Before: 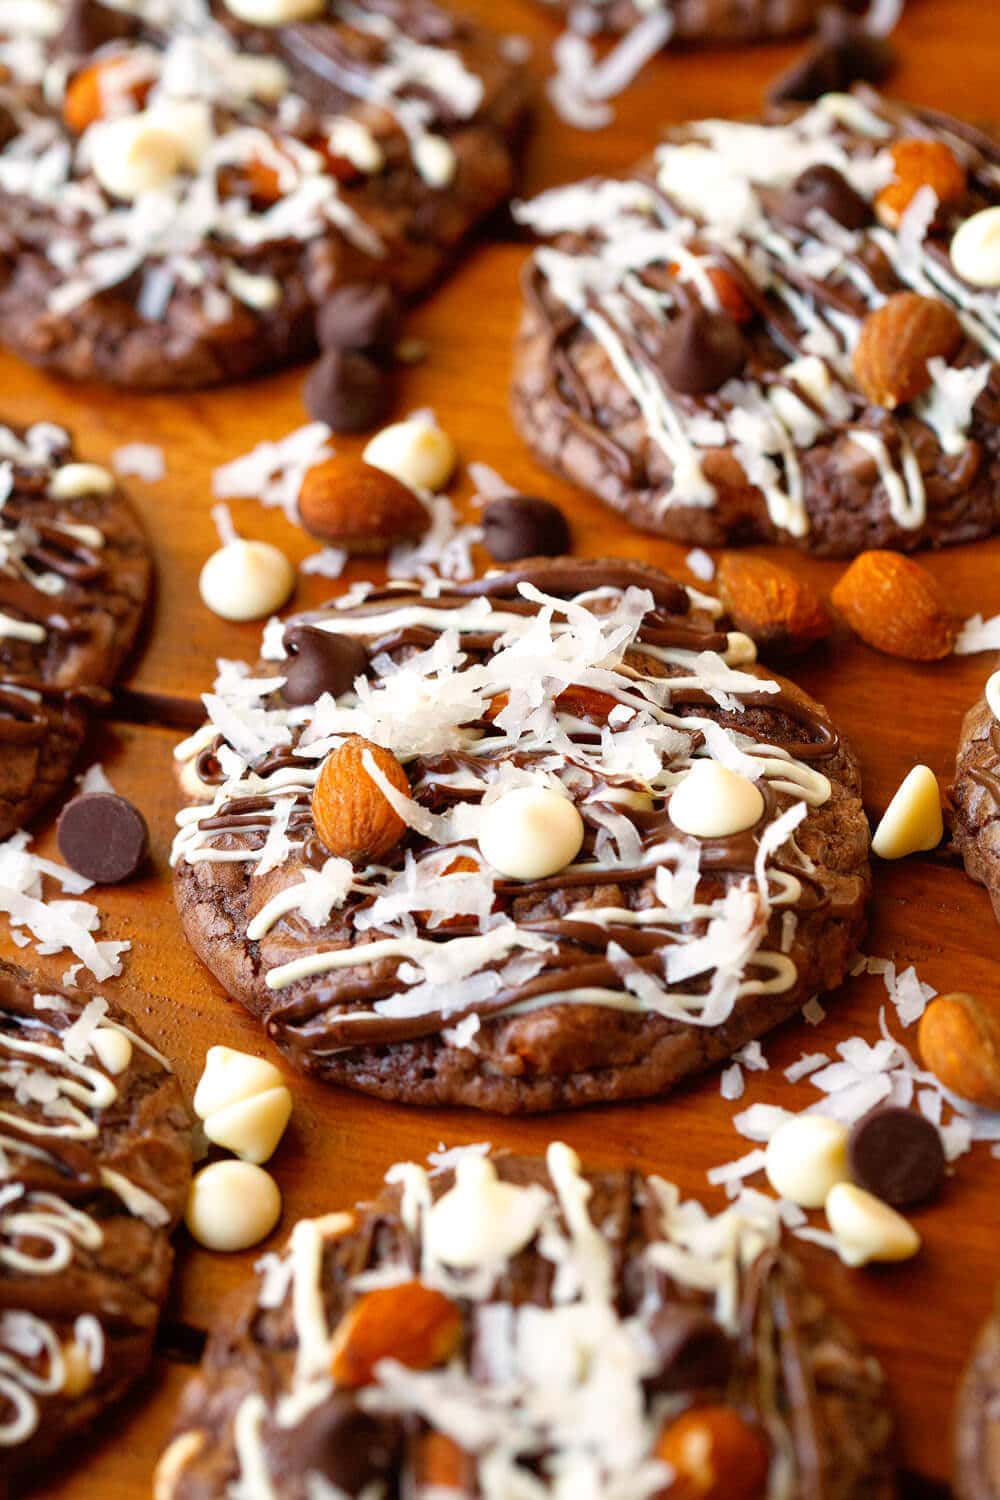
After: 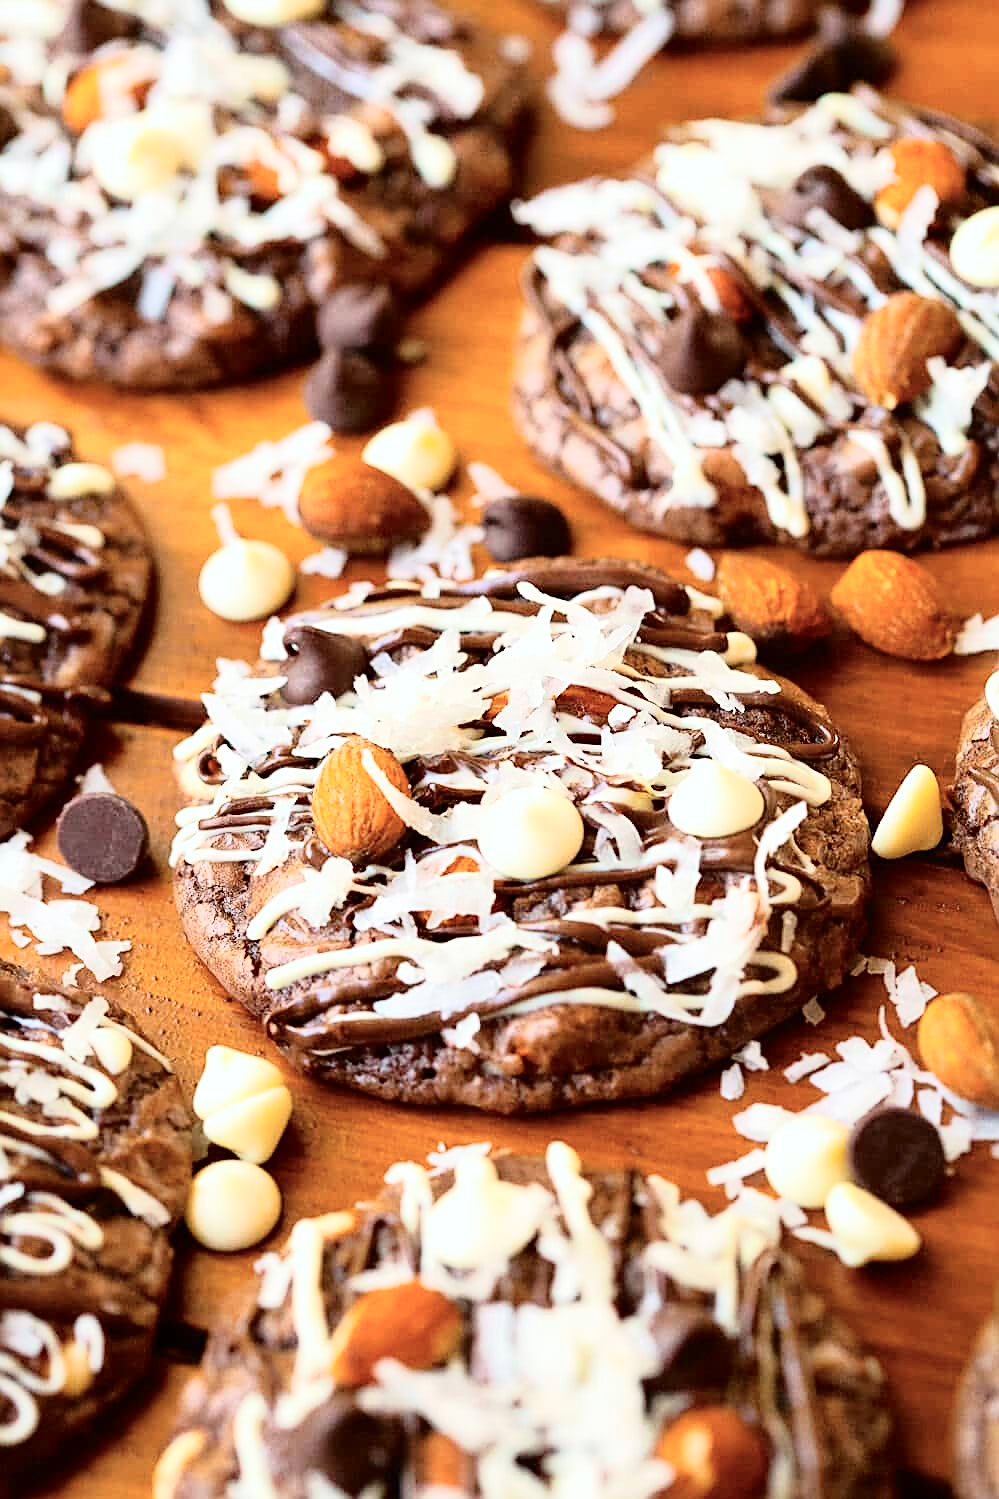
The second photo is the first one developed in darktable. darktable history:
white balance: red 0.978, blue 0.999
sharpen: on, module defaults
tone curve: curves: ch0 [(0, 0) (0.003, 0.002) (0.011, 0.008) (0.025, 0.019) (0.044, 0.034) (0.069, 0.053) (0.1, 0.079) (0.136, 0.127) (0.177, 0.191) (0.224, 0.274) (0.277, 0.367) (0.335, 0.465) (0.399, 0.552) (0.468, 0.643) (0.543, 0.737) (0.623, 0.82) (0.709, 0.891) (0.801, 0.928) (0.898, 0.963) (1, 1)], color space Lab, independent channels, preserve colors none
contrast equalizer: y [[0.5 ×6], [0.5 ×6], [0.5, 0.5, 0.501, 0.545, 0.707, 0.863], [0 ×6], [0 ×6]]
